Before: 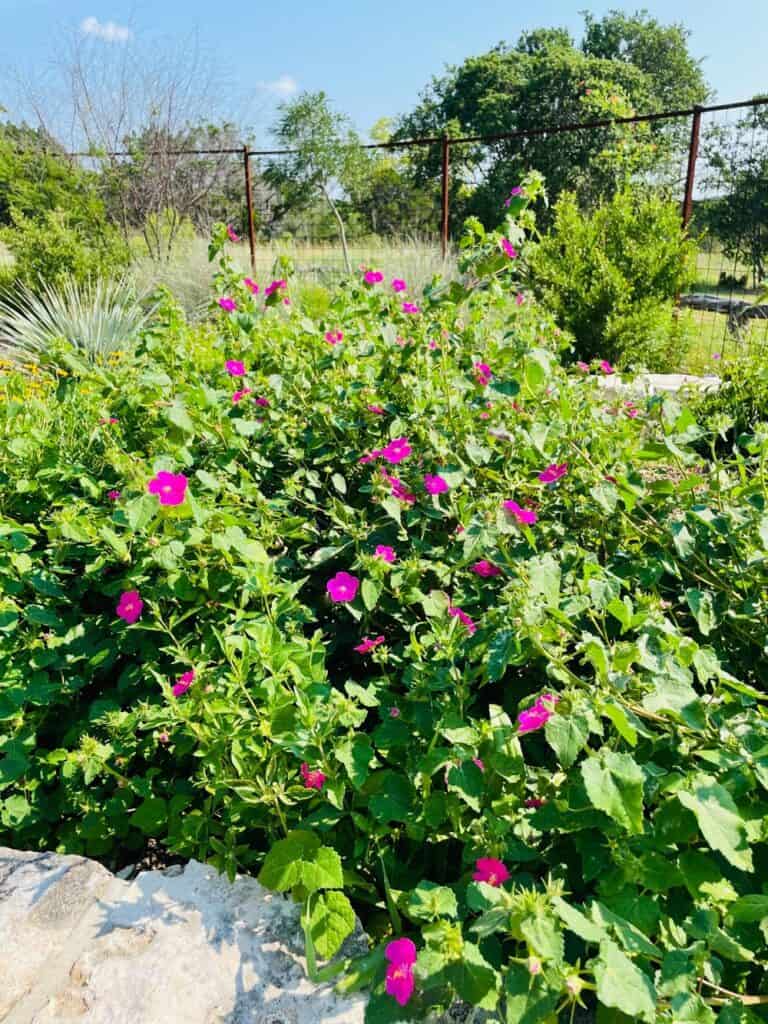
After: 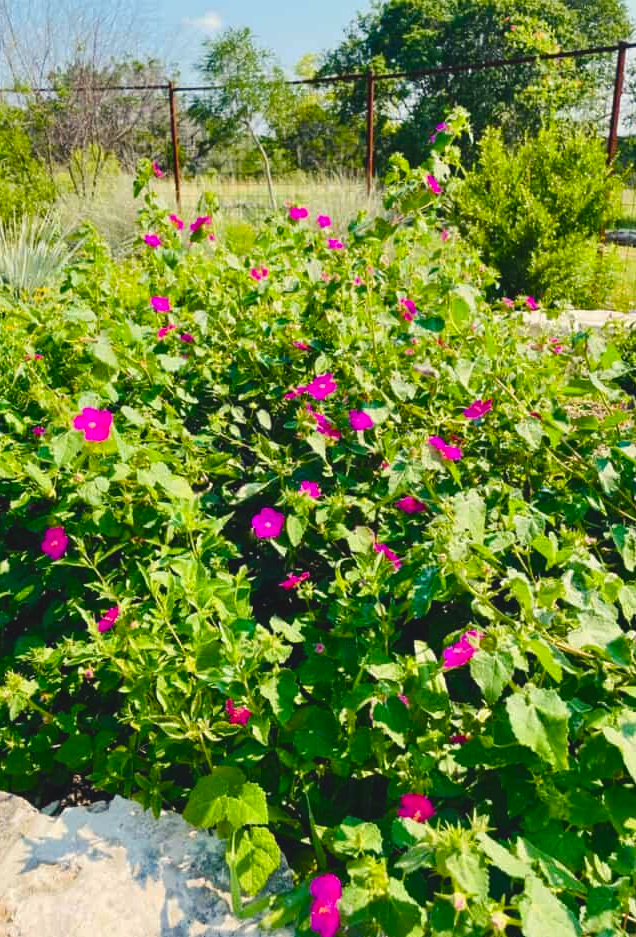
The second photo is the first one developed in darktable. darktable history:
crop: left 9.807%, top 6.259%, right 7.334%, bottom 2.177%
color balance rgb: shadows lift › chroma 3%, shadows lift › hue 280.8°, power › hue 330°, highlights gain › chroma 3%, highlights gain › hue 75.6°, global offset › luminance 0.7%, perceptual saturation grading › global saturation 20%, perceptual saturation grading › highlights -25%, perceptual saturation grading › shadows 50%, global vibrance 20.33%
